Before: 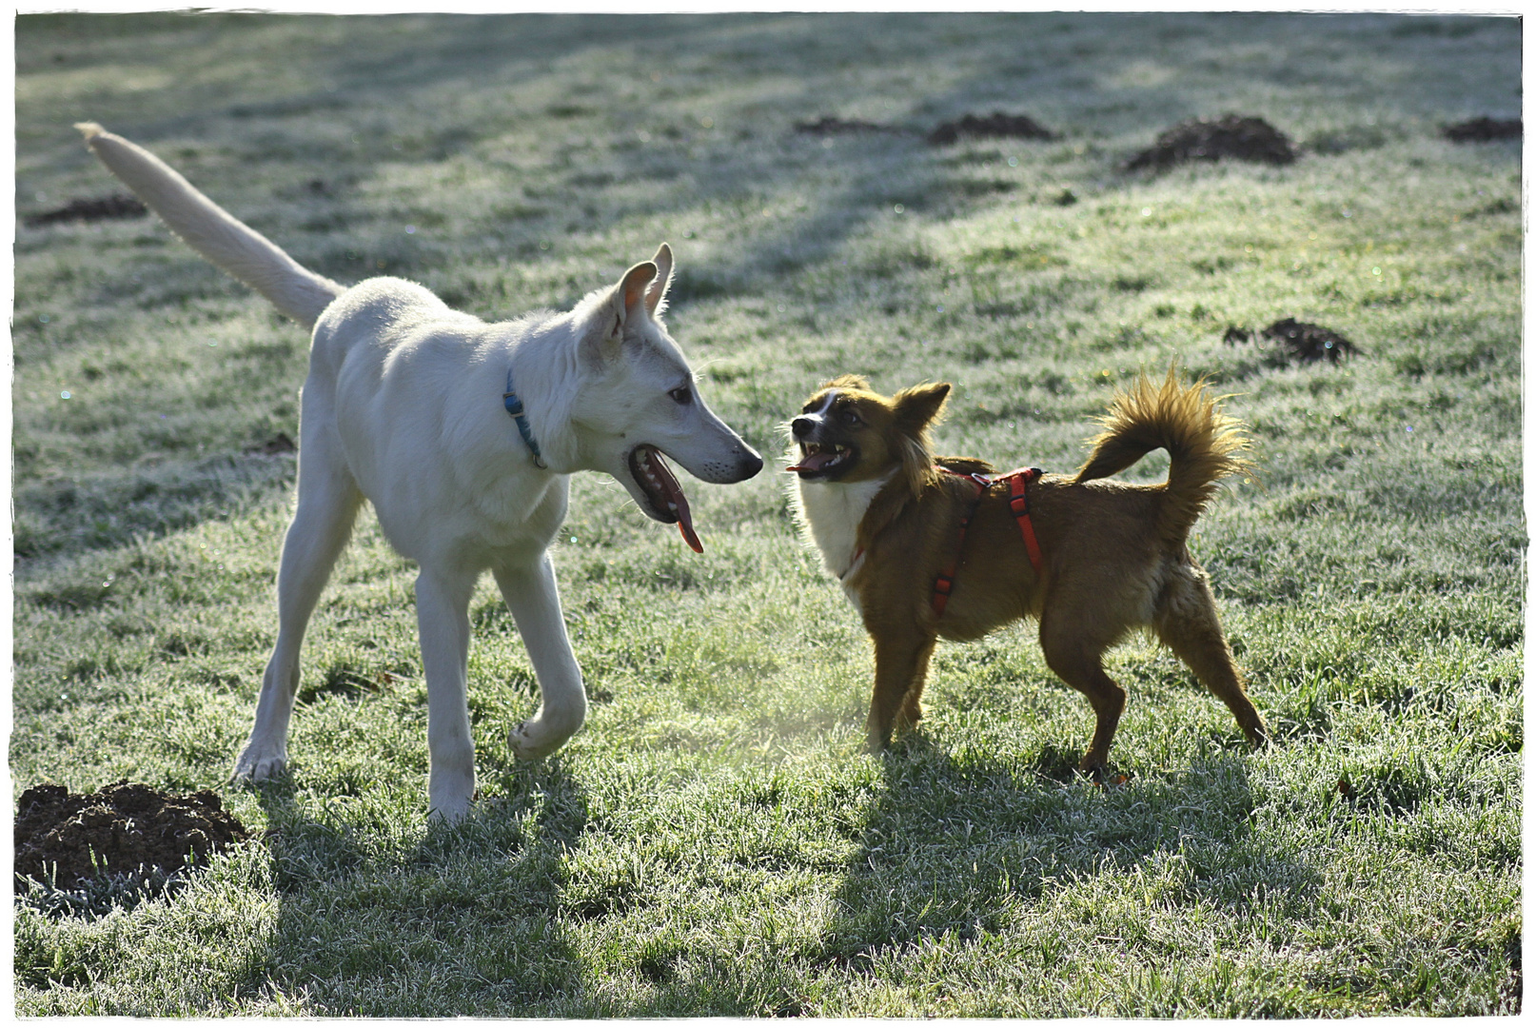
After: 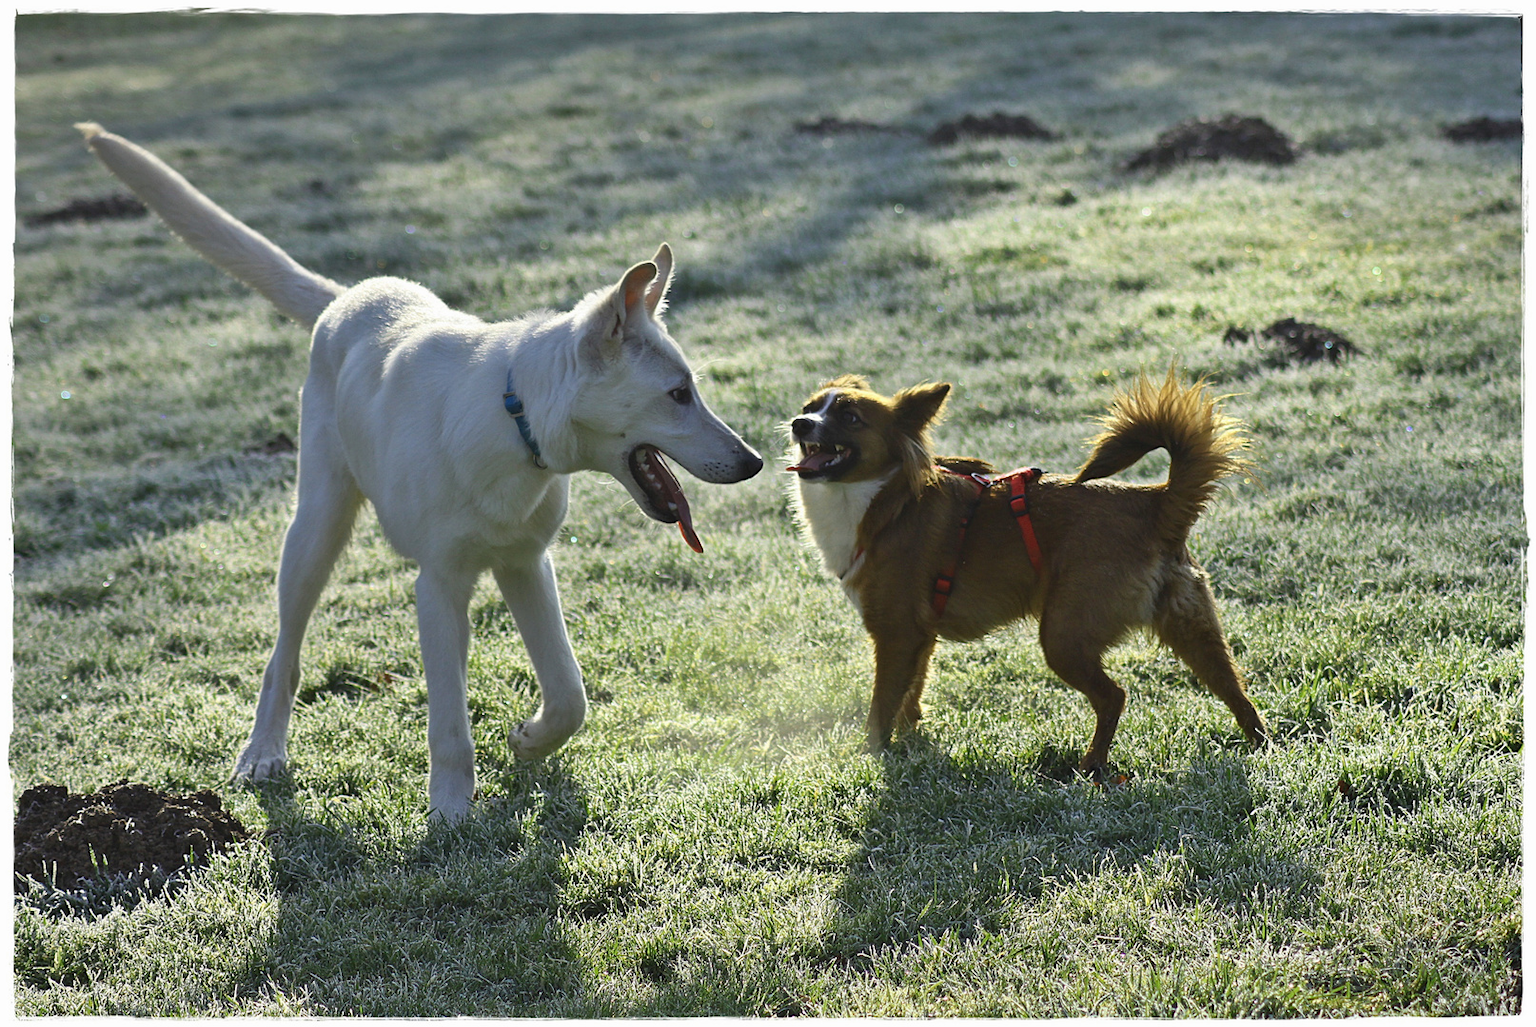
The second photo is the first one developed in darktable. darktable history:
contrast brightness saturation: contrast -0.011, brightness -0.012, saturation 0.029
